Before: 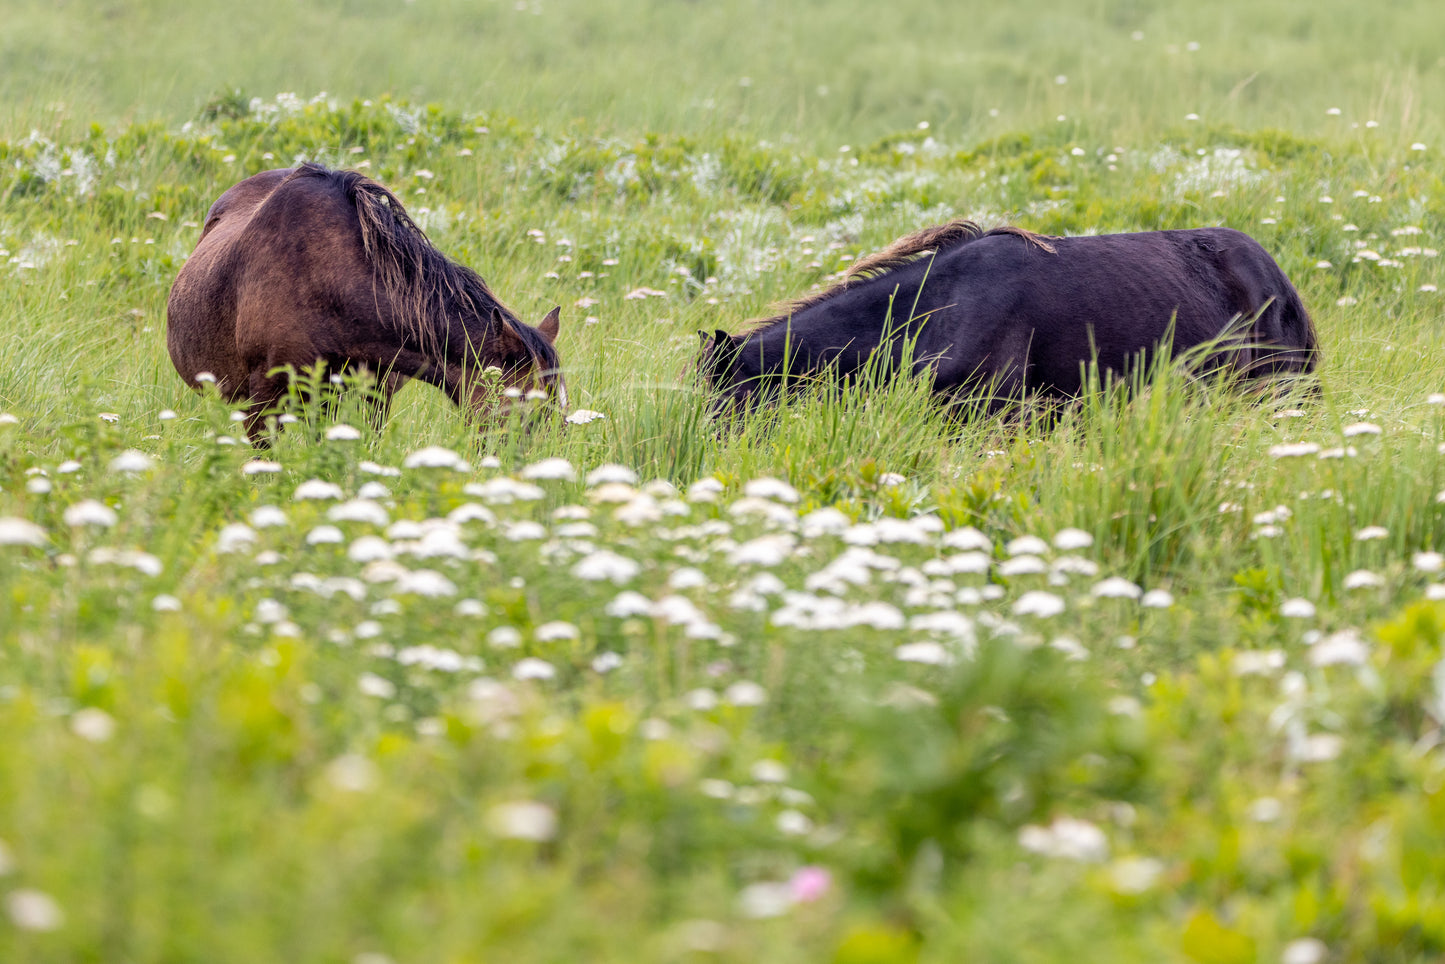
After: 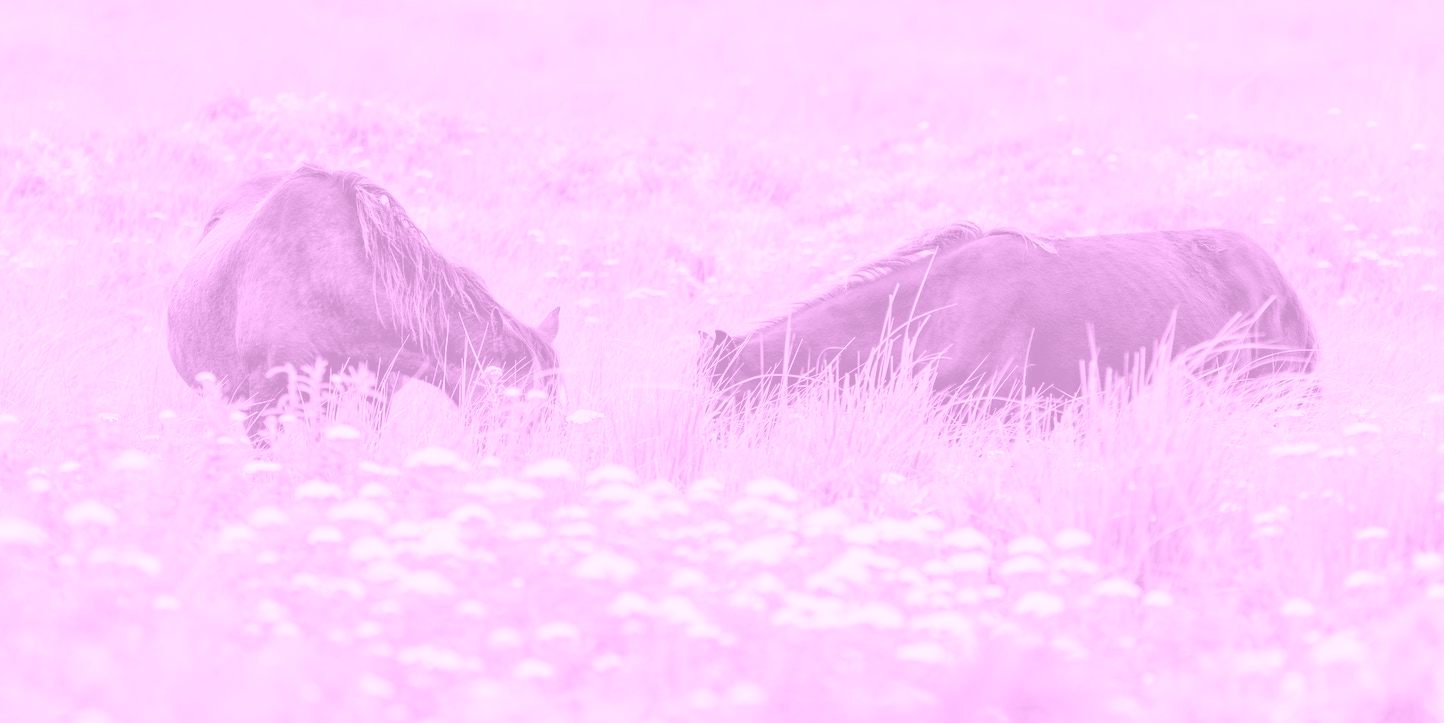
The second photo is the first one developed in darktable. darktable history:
exposure: black level correction 0.001, exposure 0.5 EV, compensate exposure bias true, compensate highlight preservation false
color balance rgb: perceptual saturation grading › global saturation 20%, global vibrance 20%
crop: bottom 24.967%
colorize: hue 331.2°, saturation 75%, source mix 30.28%, lightness 70.52%, version 1
